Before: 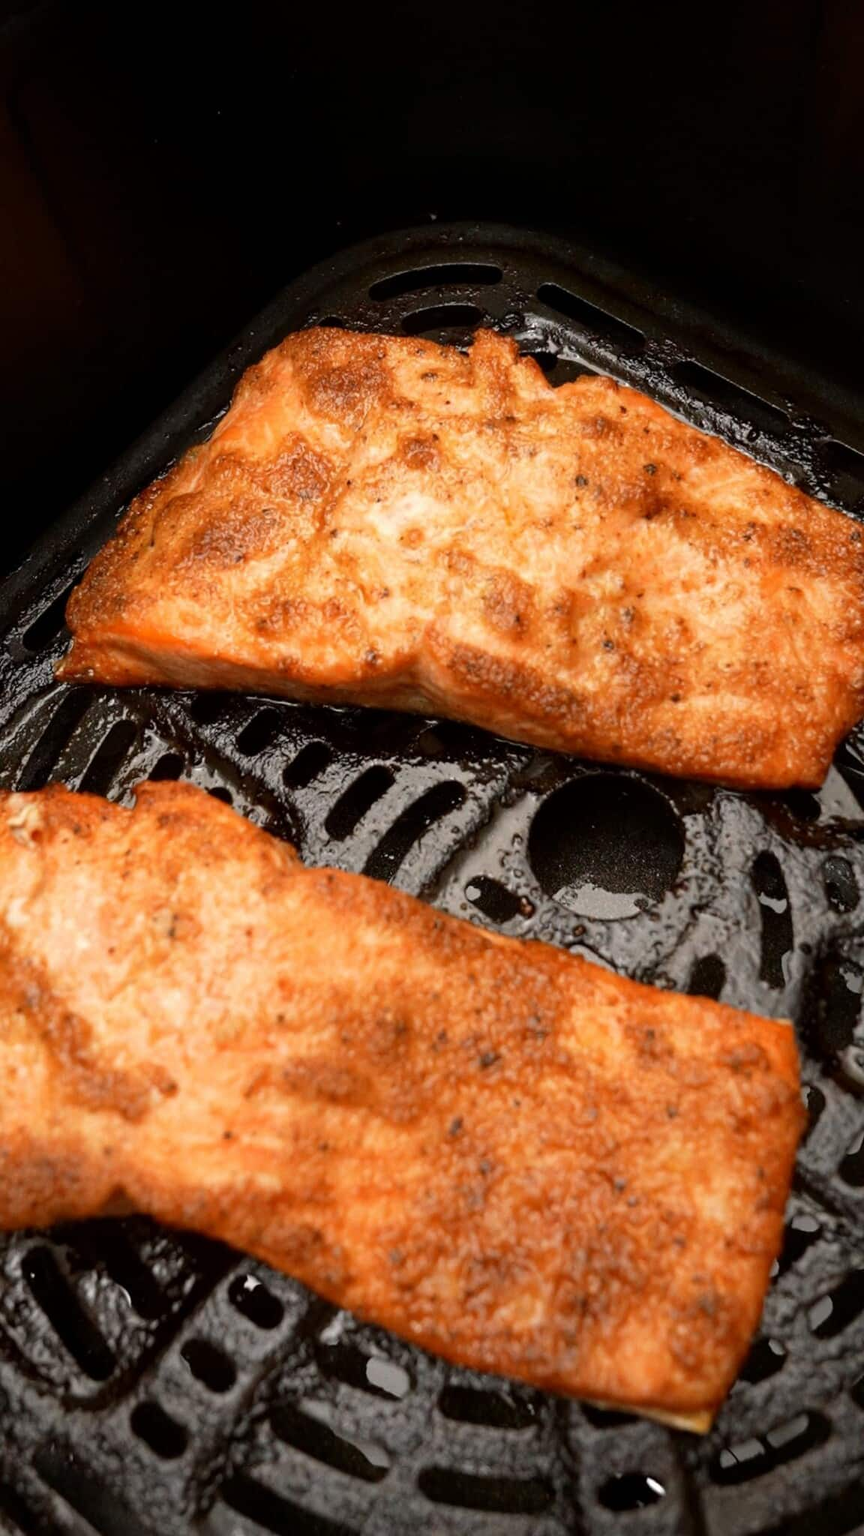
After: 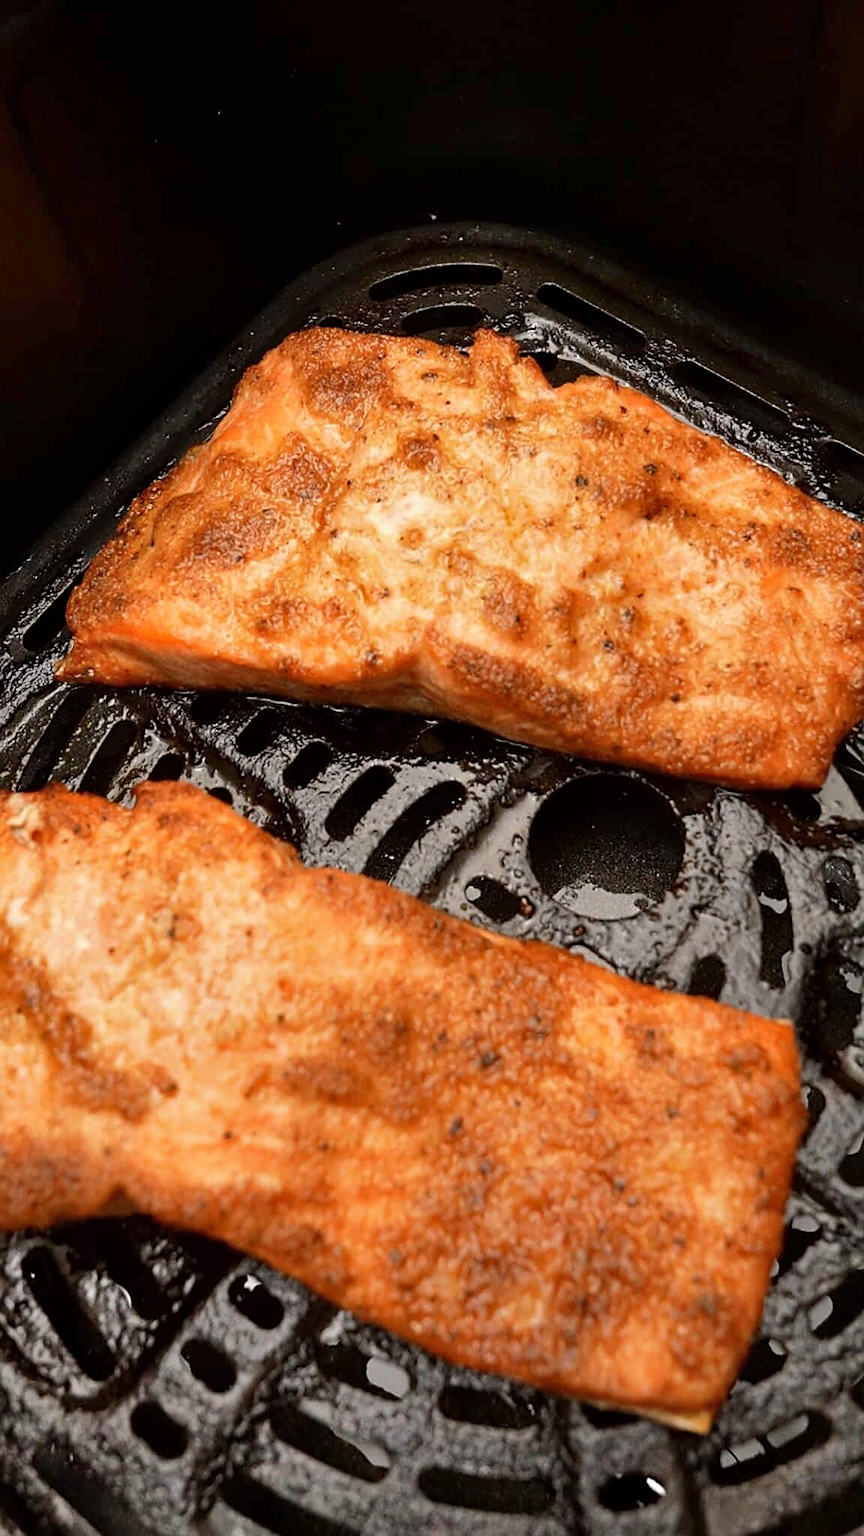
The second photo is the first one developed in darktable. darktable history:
sharpen: on, module defaults
shadows and highlights: shadows 49, highlights -41, soften with gaussian
